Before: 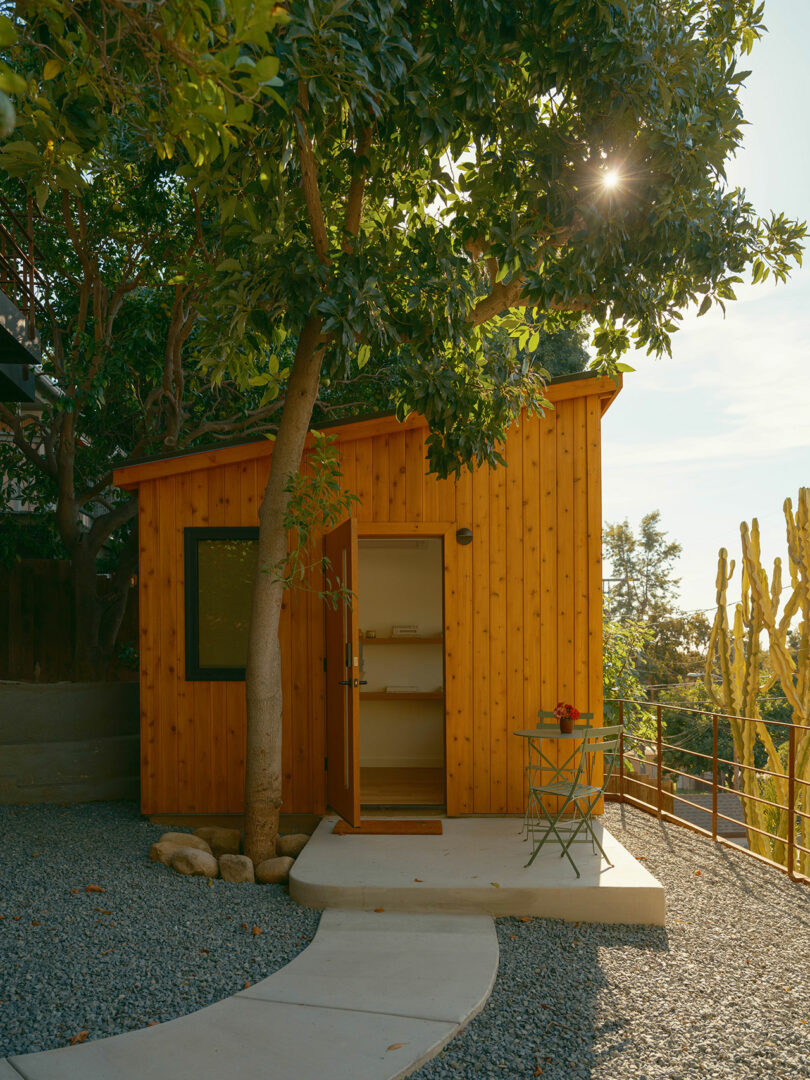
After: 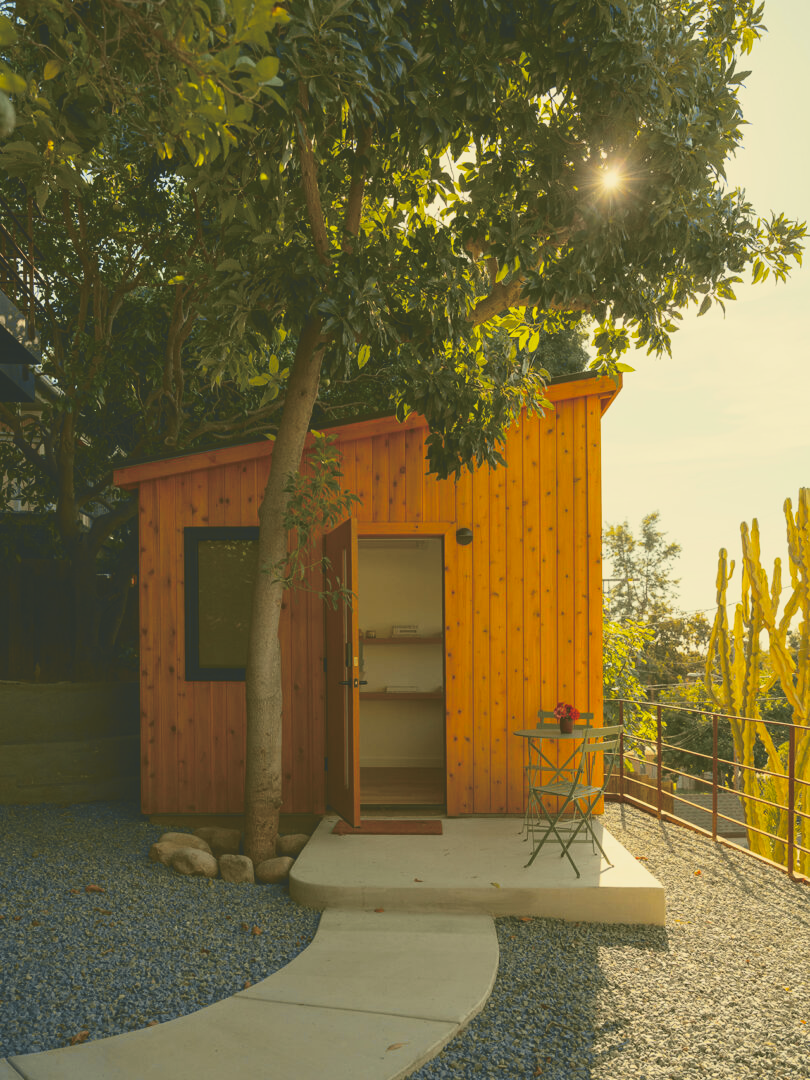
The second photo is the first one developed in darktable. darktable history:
tone curve: curves: ch0 [(0, 0.029) (0.087, 0.084) (0.227, 0.239) (0.46, 0.576) (0.657, 0.796) (0.861, 0.932) (0.997, 0.951)]; ch1 [(0, 0) (0.353, 0.344) (0.45, 0.46) (0.502, 0.494) (0.534, 0.523) (0.573, 0.576) (0.602, 0.631) (0.647, 0.669) (1, 1)]; ch2 [(0, 0) (0.333, 0.346) (0.385, 0.395) (0.44, 0.466) (0.5, 0.493) (0.521, 0.56) (0.553, 0.579) (0.573, 0.599) (0.667, 0.777) (1, 1)], color space Lab, independent channels, preserve colors none
exposure: black level correction -0.036, exposure -0.497 EV, compensate highlight preservation false
color correction: saturation 1.11
white balance: red 1.045, blue 0.932
